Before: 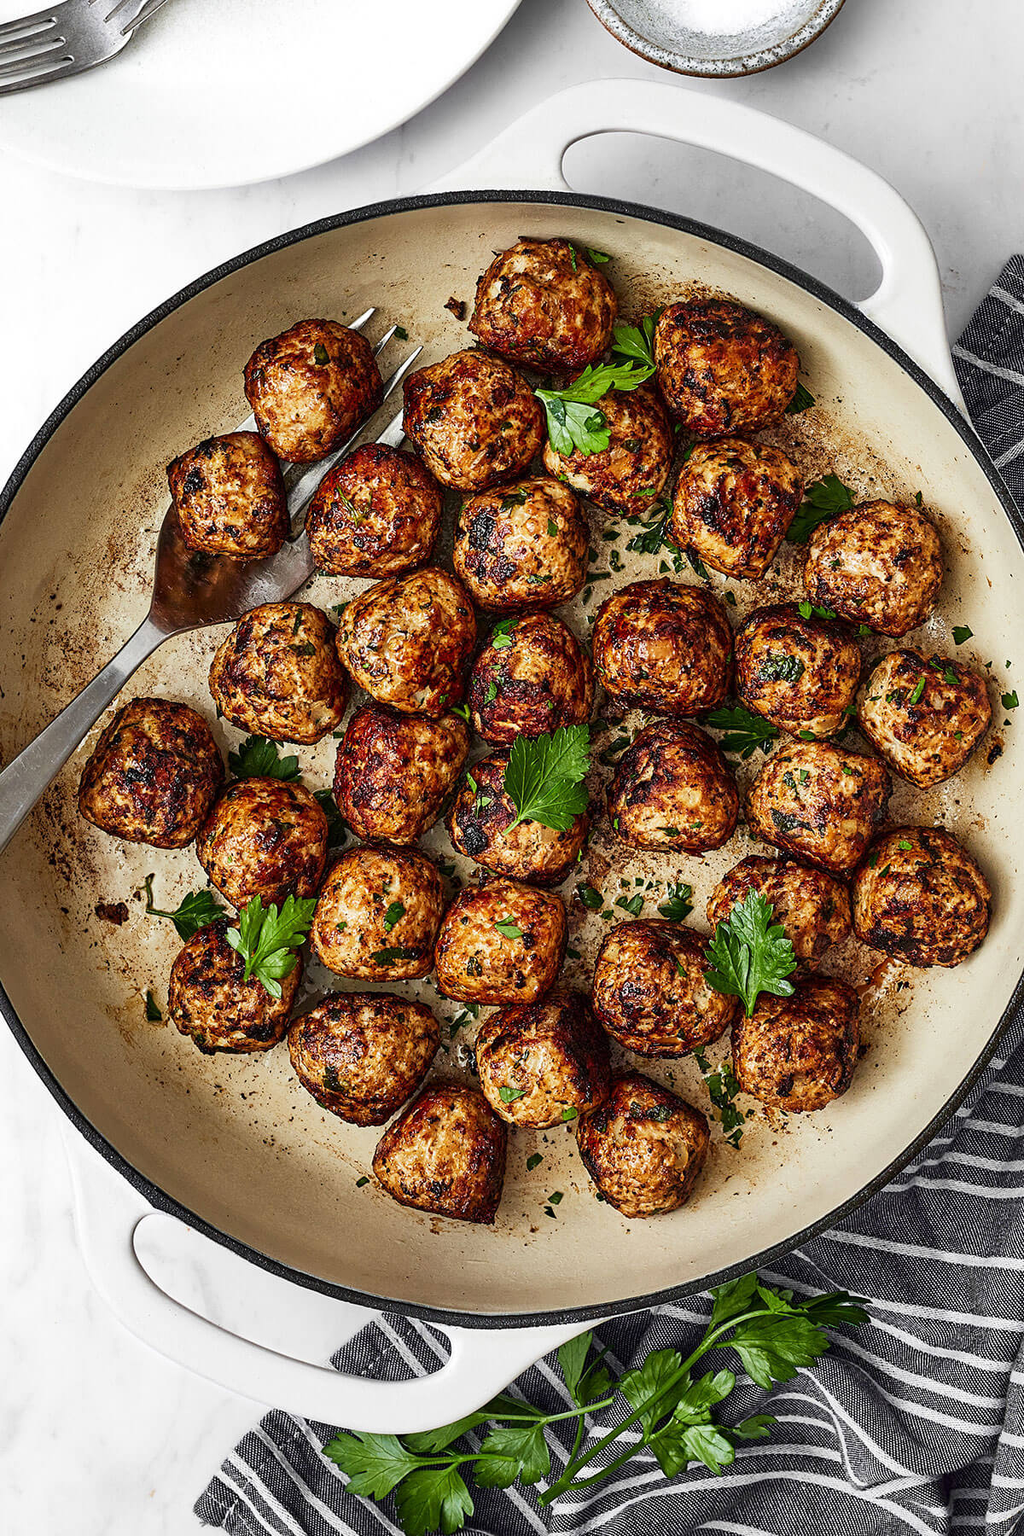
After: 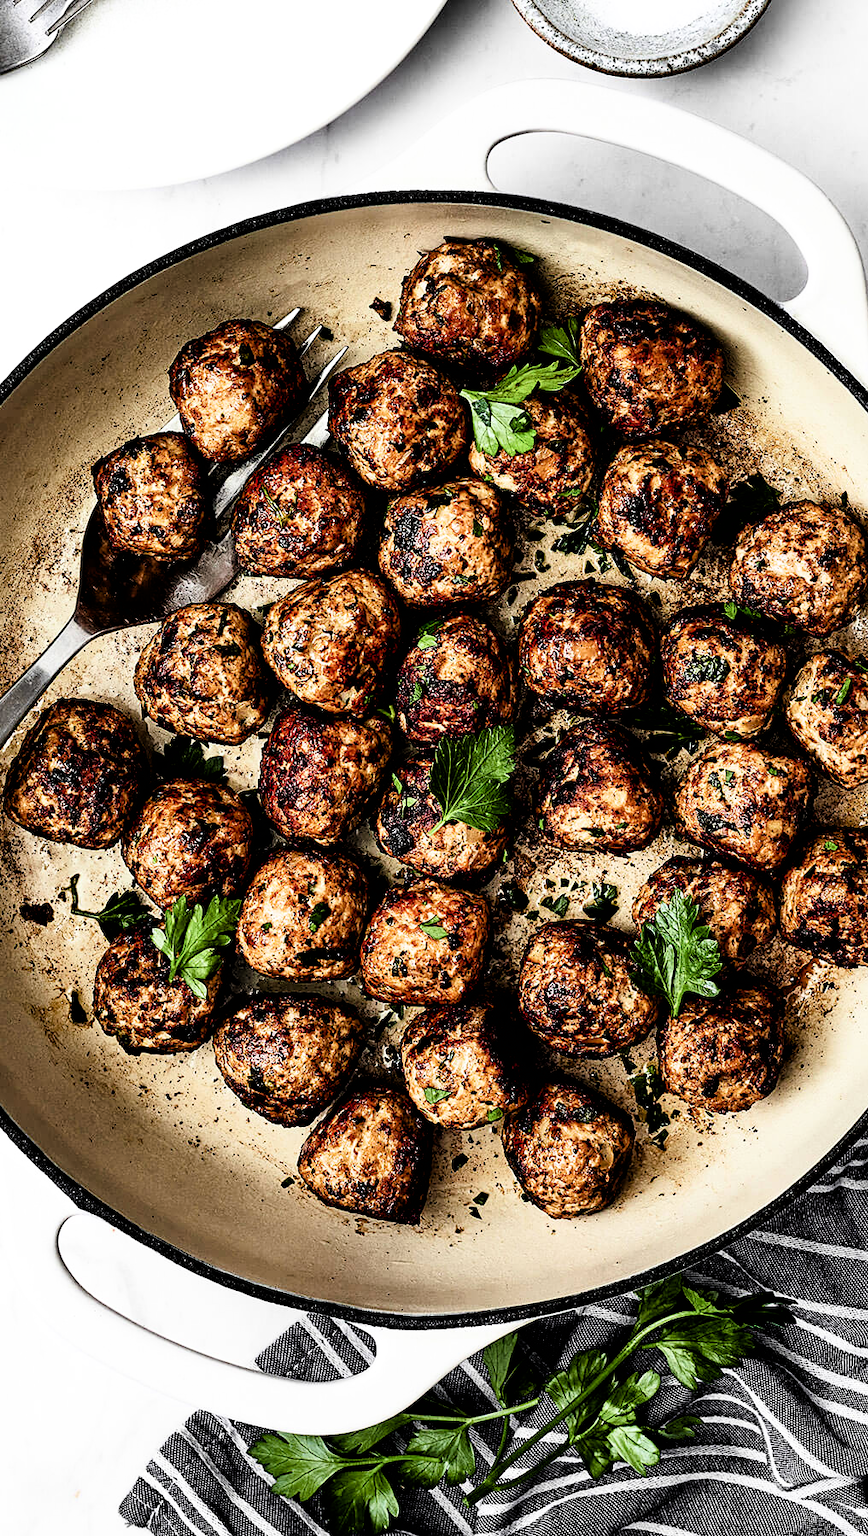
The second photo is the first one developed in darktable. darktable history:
crop: left 7.372%, right 7.794%
exposure: black level correction 0.01, exposure 0.007 EV, compensate highlight preservation false
filmic rgb: black relative exposure -3.78 EV, white relative exposure 2.4 EV, dynamic range scaling -49.75%, hardness 3.48, latitude 29.85%, contrast 1.81
